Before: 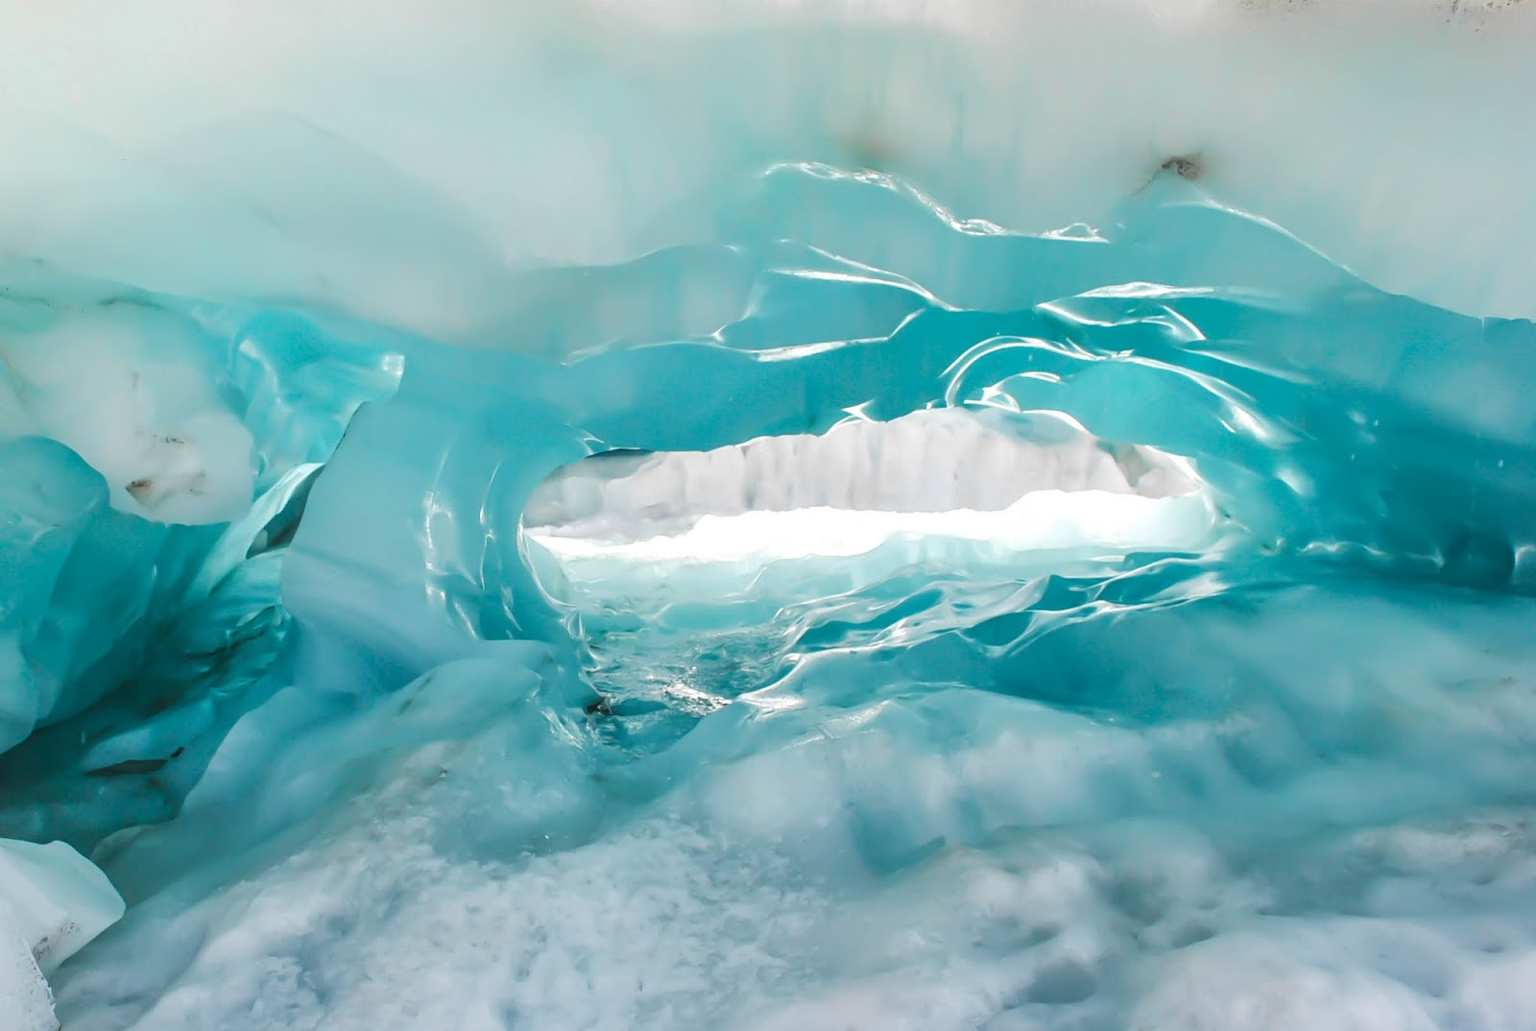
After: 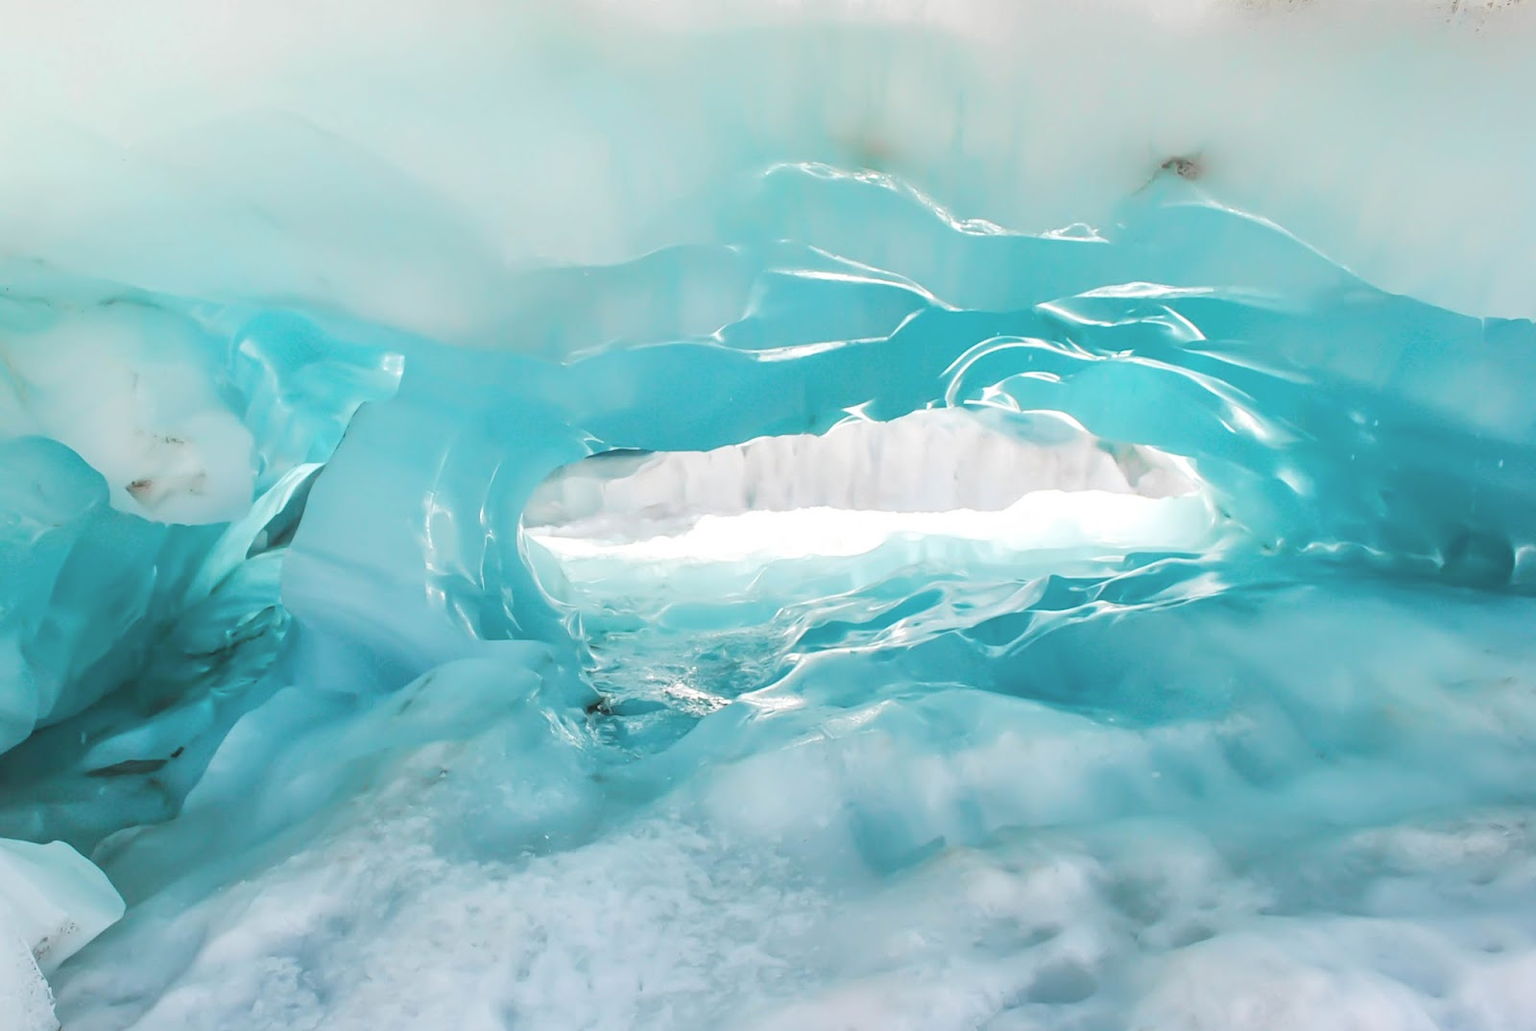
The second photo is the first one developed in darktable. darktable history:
contrast brightness saturation: brightness 0.145
